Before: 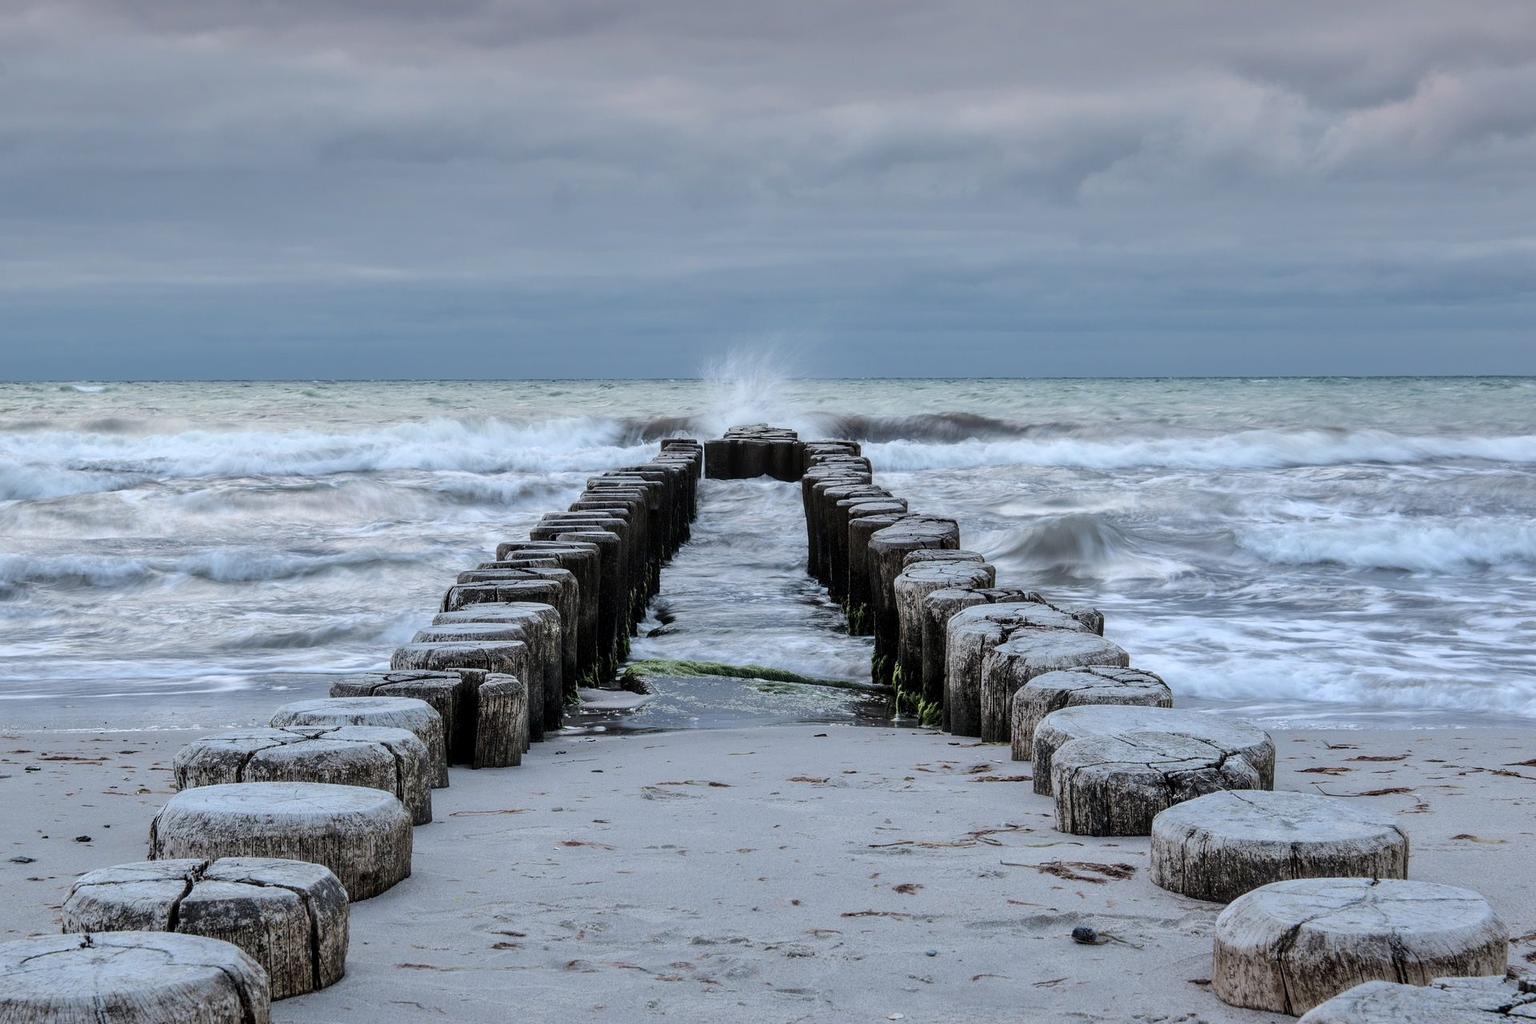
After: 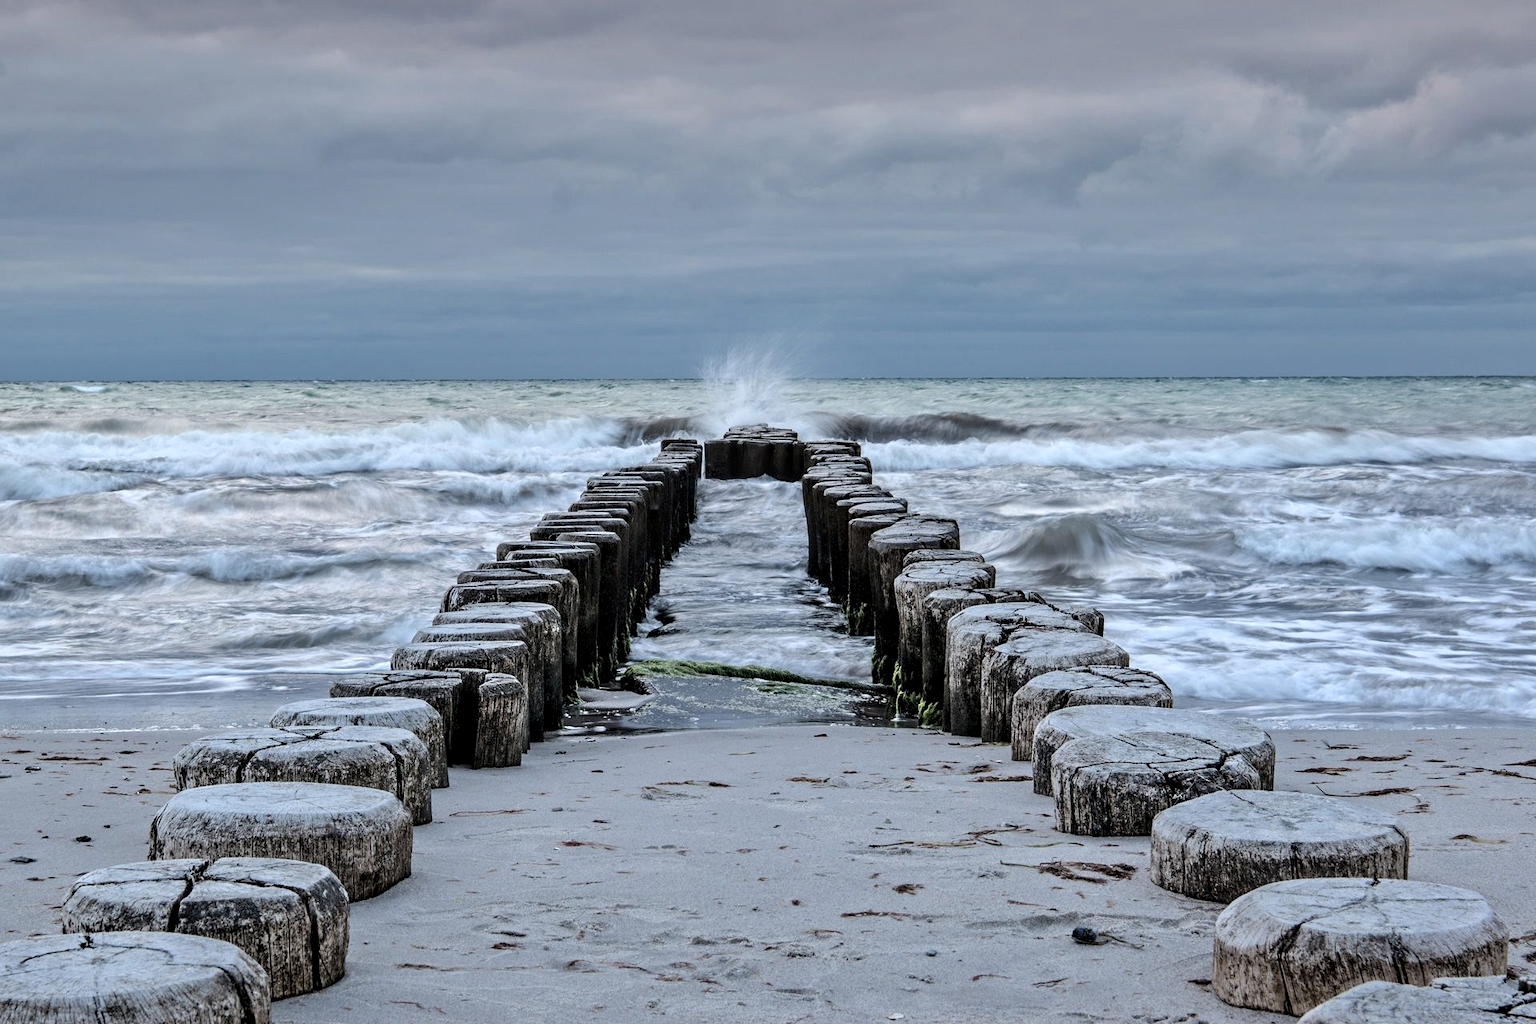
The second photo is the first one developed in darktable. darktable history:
contrast equalizer: y [[0.5, 0.501, 0.525, 0.597, 0.58, 0.514], [0.5 ×6], [0.5 ×6], [0 ×6], [0 ×6]]
color zones: curves: ch1 [(0, 0.469) (0.01, 0.469) (0.12, 0.446) (0.248, 0.469) (0.5, 0.5) (0.748, 0.5) (0.99, 0.469) (1, 0.469)]
